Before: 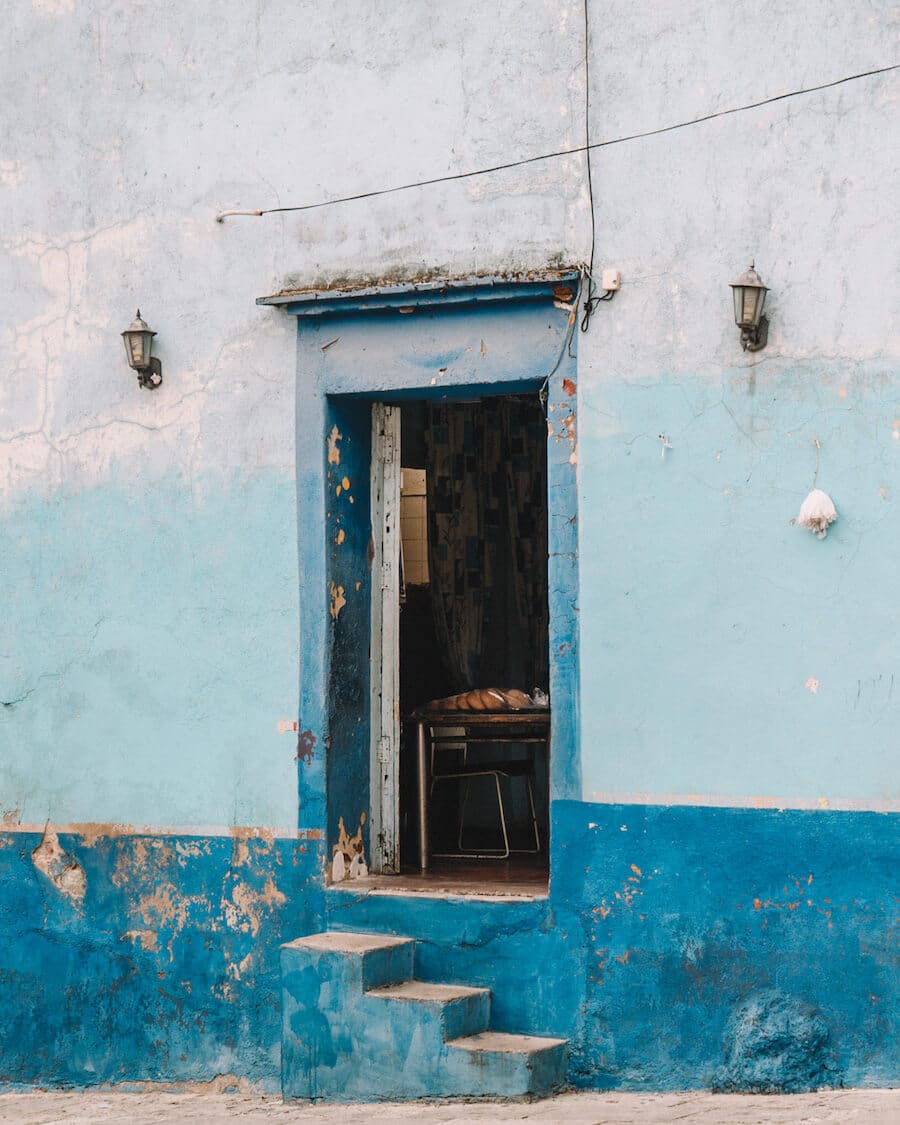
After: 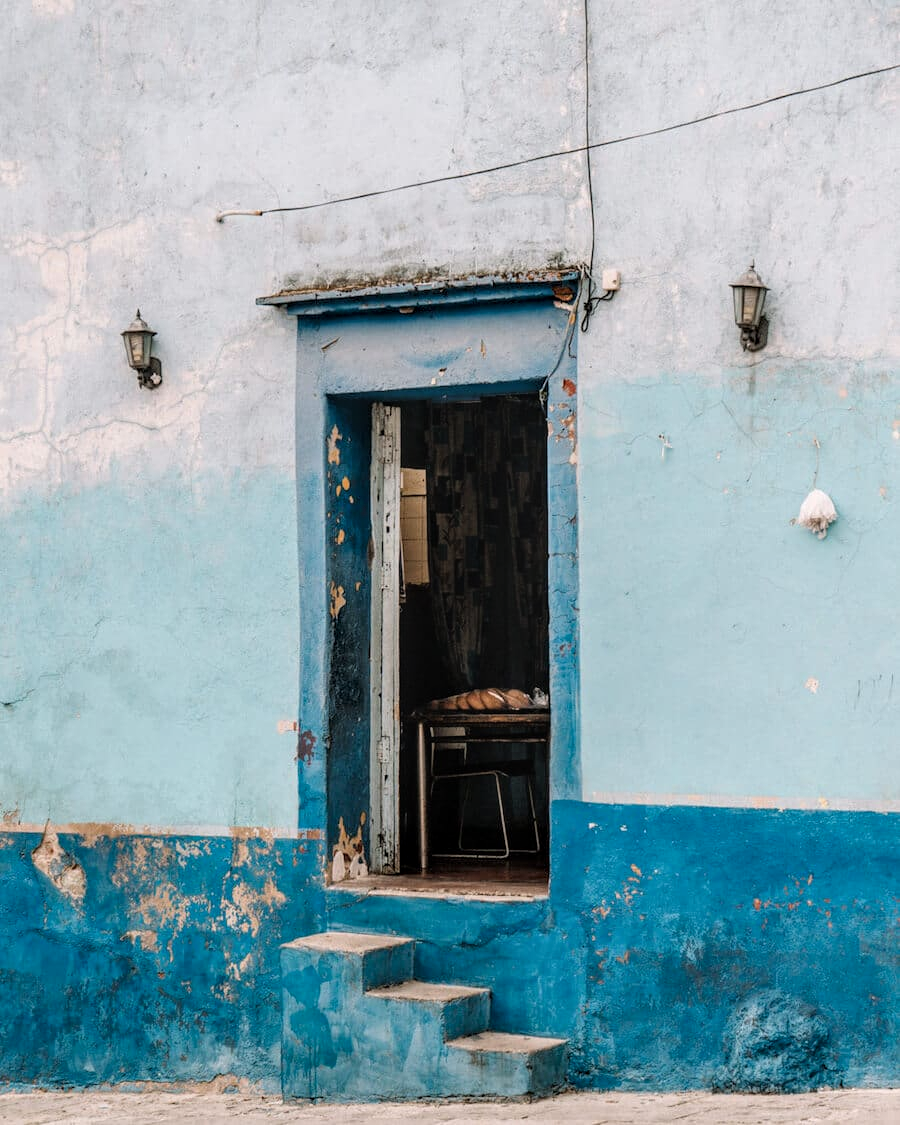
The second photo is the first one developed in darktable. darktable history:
local contrast: detail 130%
rgb curve: curves: ch0 [(0, 0) (0.136, 0.078) (0.262, 0.245) (0.414, 0.42) (1, 1)], compensate middle gray true, preserve colors basic power
